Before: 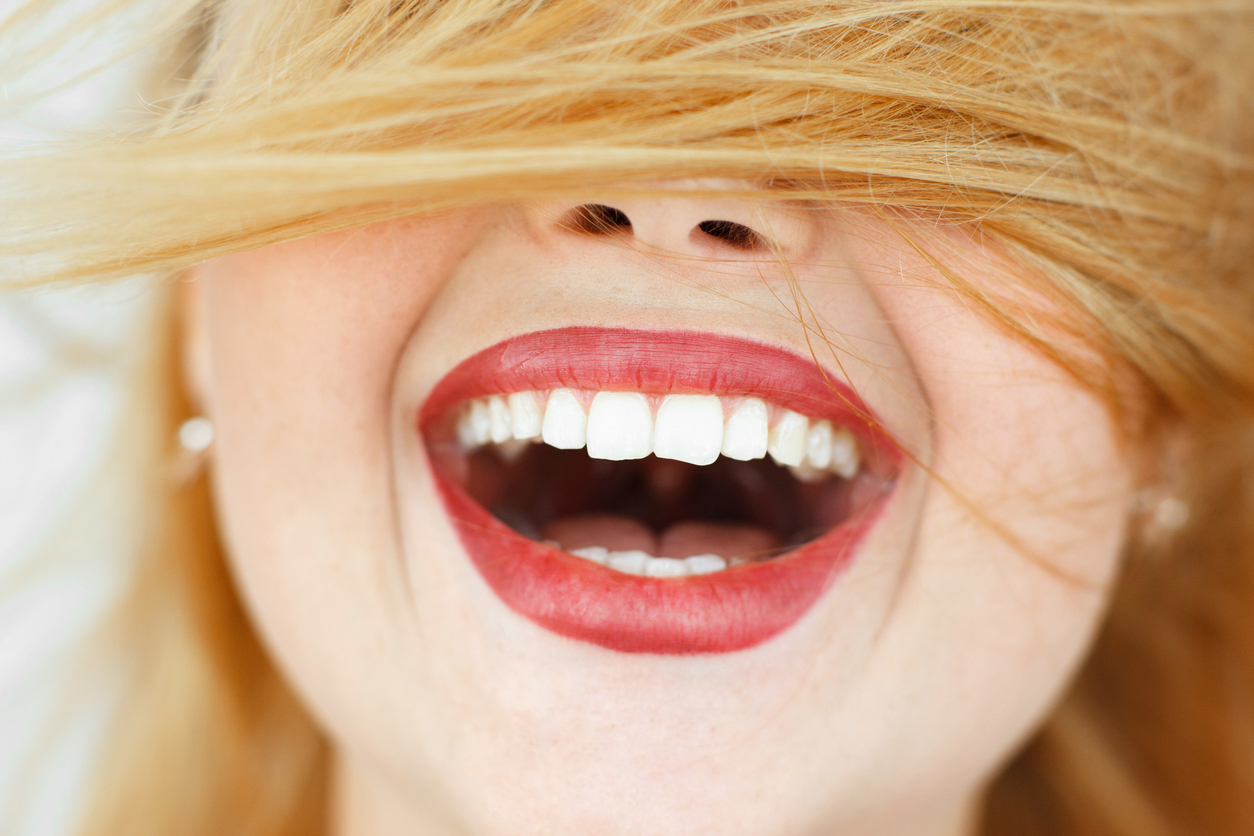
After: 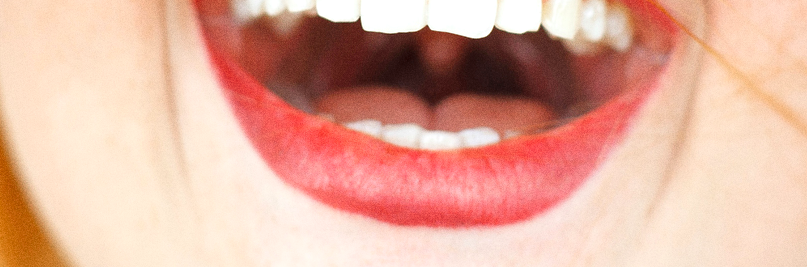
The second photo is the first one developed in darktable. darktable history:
exposure: exposure 0.2 EV, compensate highlight preservation false
crop: left 18.091%, top 51.13%, right 17.525%, bottom 16.85%
tone equalizer: -7 EV 0.15 EV, -6 EV 0.6 EV, -5 EV 1.15 EV, -4 EV 1.33 EV, -3 EV 1.15 EV, -2 EV 0.6 EV, -1 EV 0.15 EV, mask exposure compensation -0.5 EV
grain: on, module defaults
color zones: curves: ch1 [(0, 0.513) (0.143, 0.524) (0.286, 0.511) (0.429, 0.506) (0.571, 0.503) (0.714, 0.503) (0.857, 0.508) (1, 0.513)]
